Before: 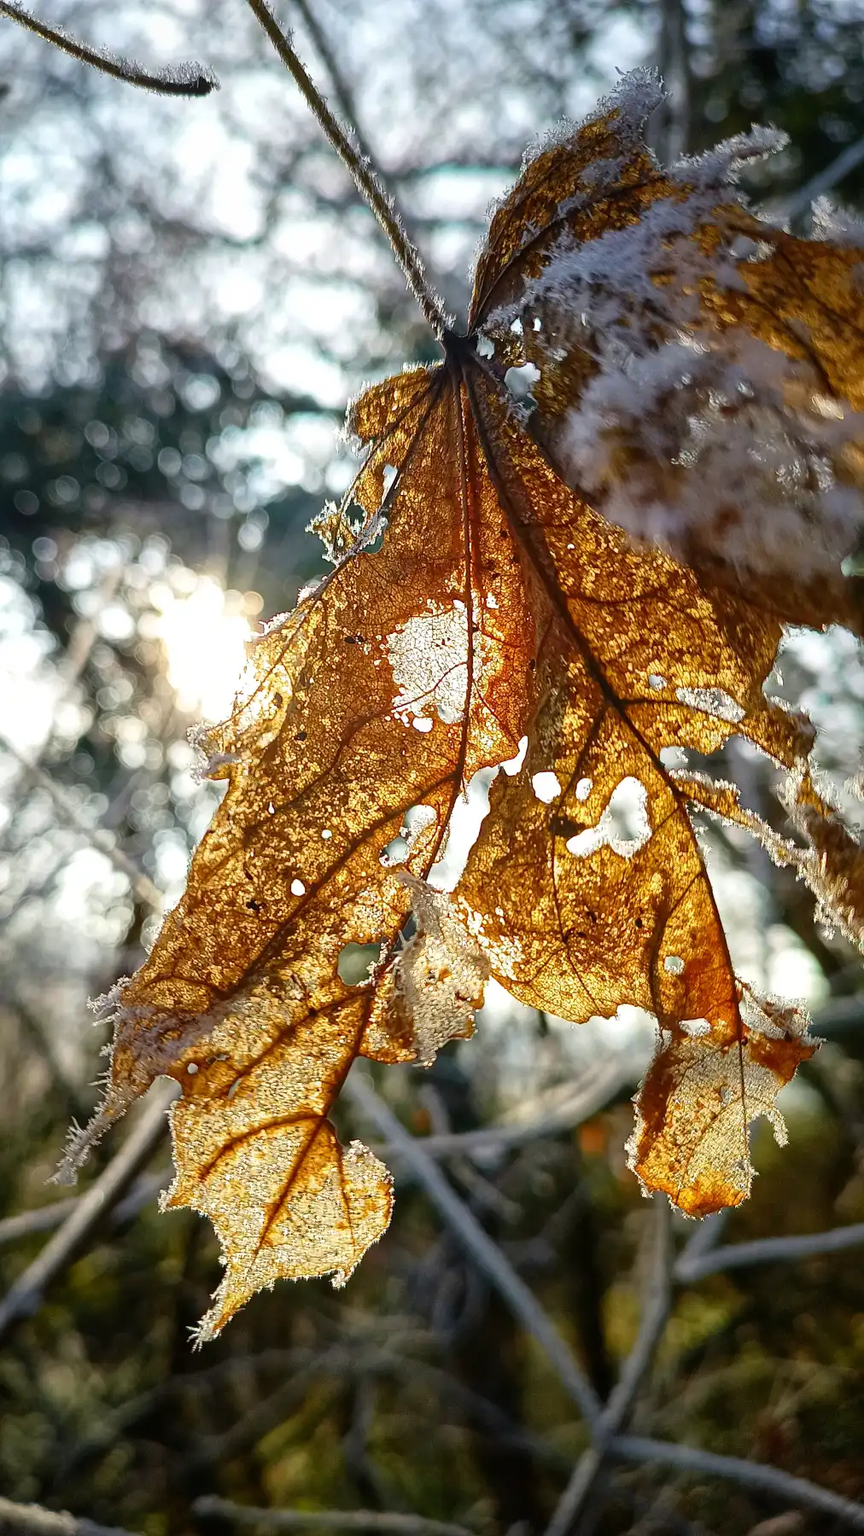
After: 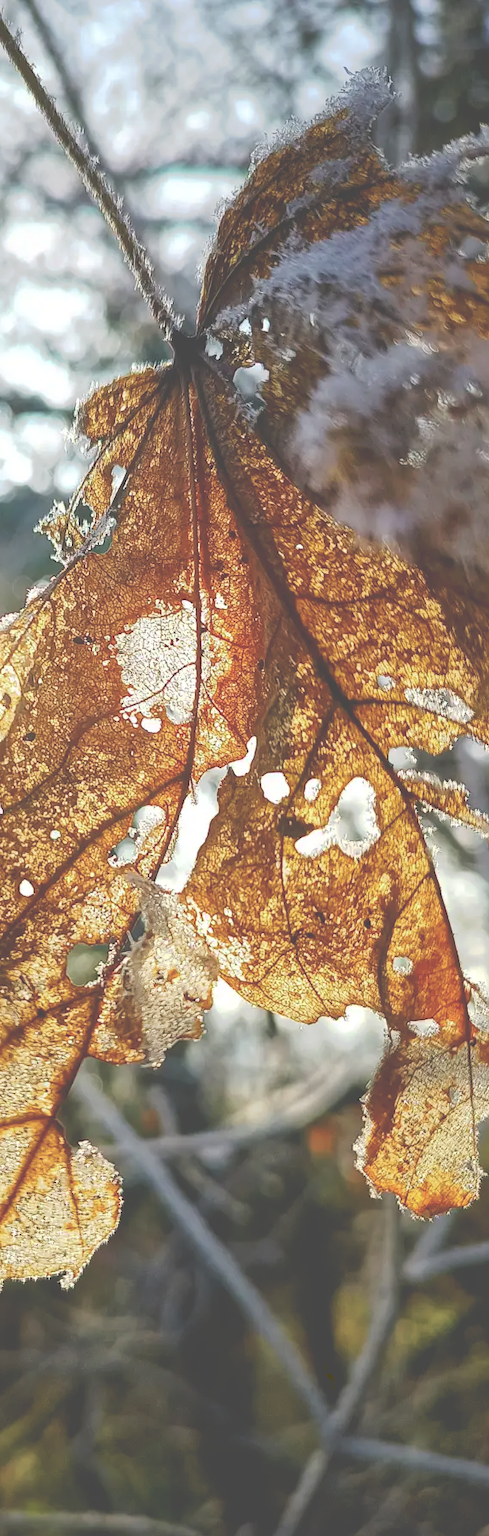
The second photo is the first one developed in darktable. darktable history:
tone curve: curves: ch0 [(0, 0) (0.003, 0.298) (0.011, 0.298) (0.025, 0.298) (0.044, 0.3) (0.069, 0.302) (0.1, 0.312) (0.136, 0.329) (0.177, 0.354) (0.224, 0.376) (0.277, 0.408) (0.335, 0.453) (0.399, 0.503) (0.468, 0.562) (0.543, 0.623) (0.623, 0.686) (0.709, 0.754) (0.801, 0.825) (0.898, 0.873) (1, 1)], preserve colors none
crop: left 31.458%, top 0%, right 11.876%
